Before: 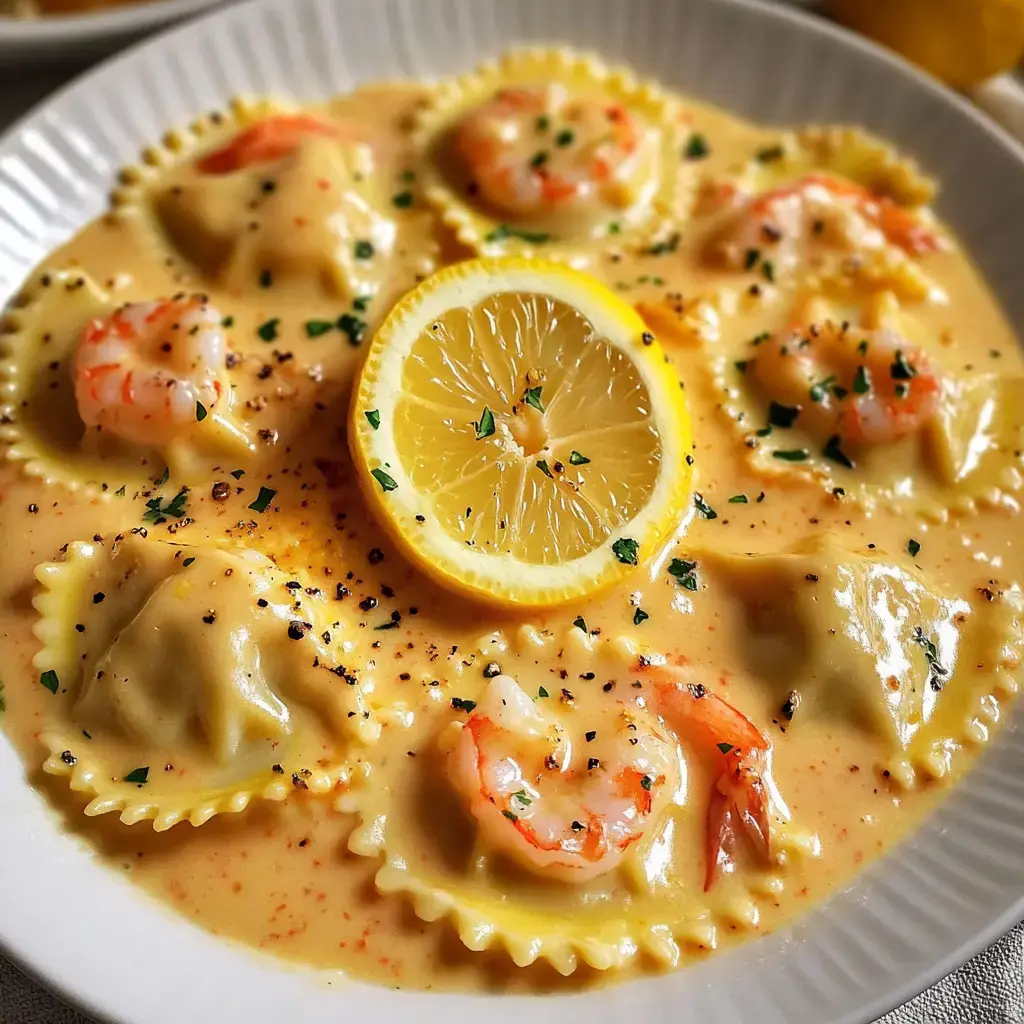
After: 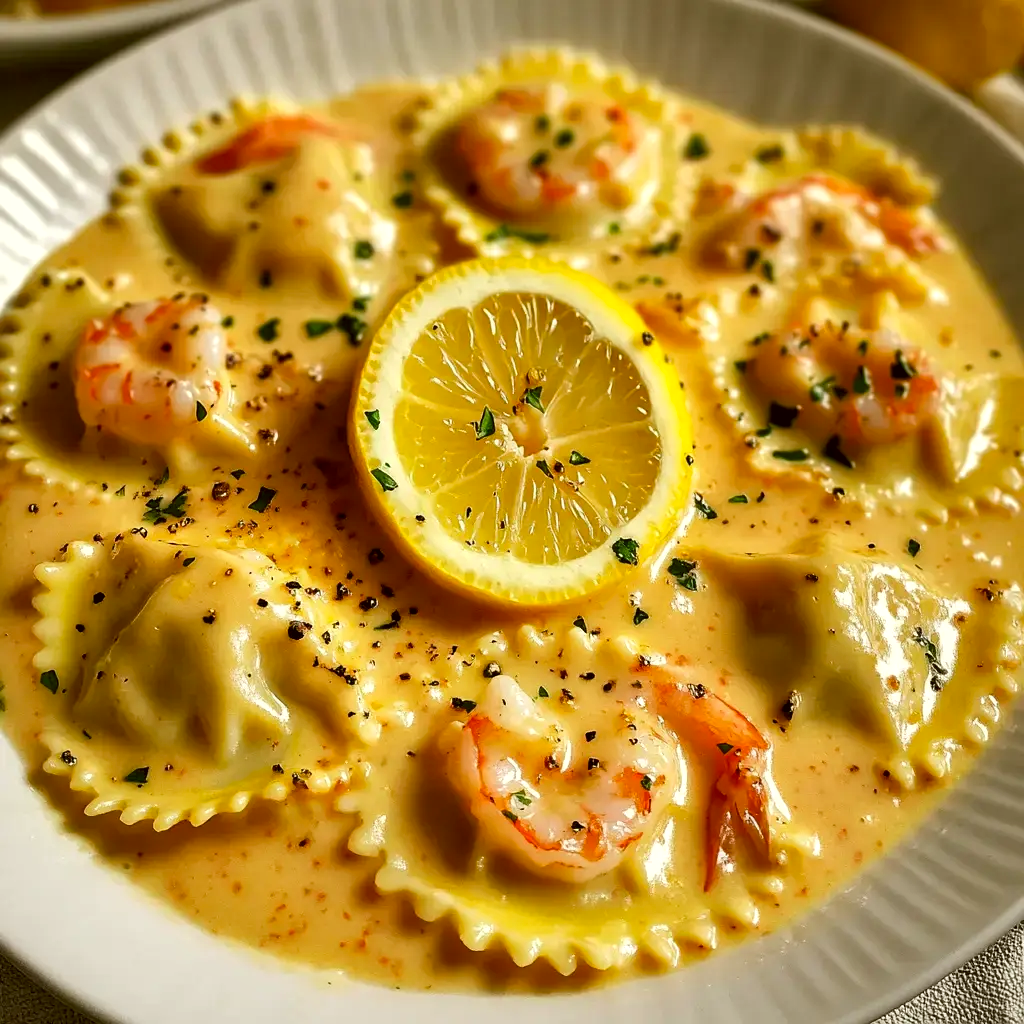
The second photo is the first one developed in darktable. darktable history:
levels: white 99.91%, levels [0.016, 0.5, 0.996]
color correction: highlights a* -1.37, highlights b* 9.99, shadows a* 0.319, shadows b* 19.59
local contrast: mode bilateral grid, contrast 25, coarseness 49, detail 122%, midtone range 0.2
tone equalizer: edges refinement/feathering 500, mask exposure compensation -1.57 EV, preserve details no
